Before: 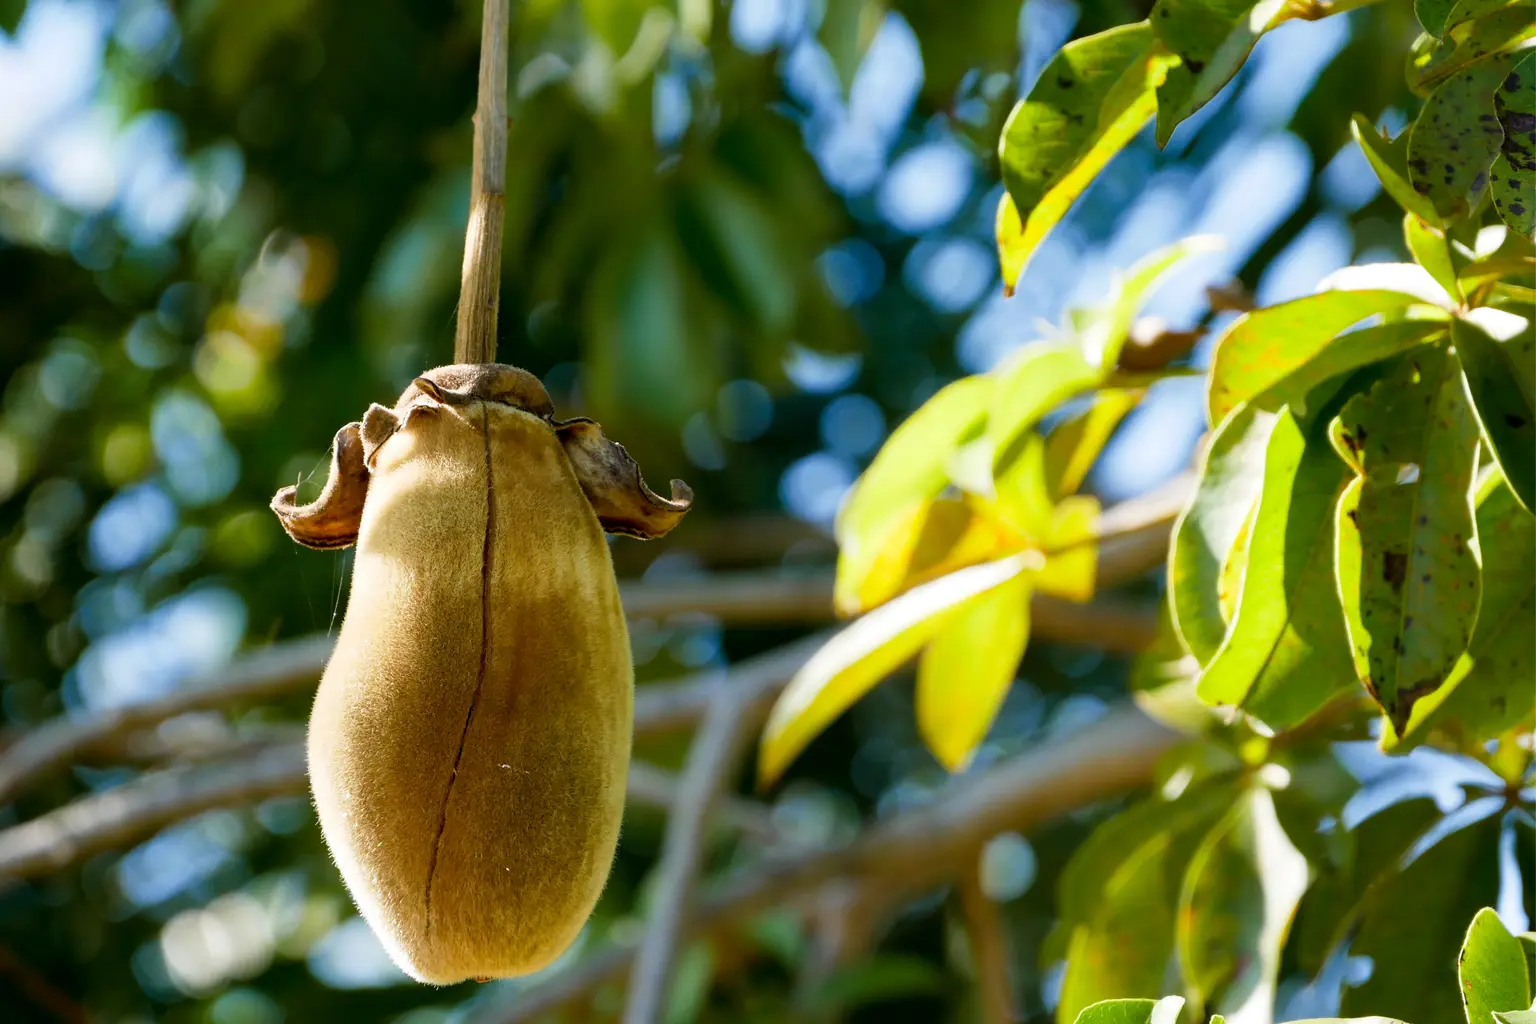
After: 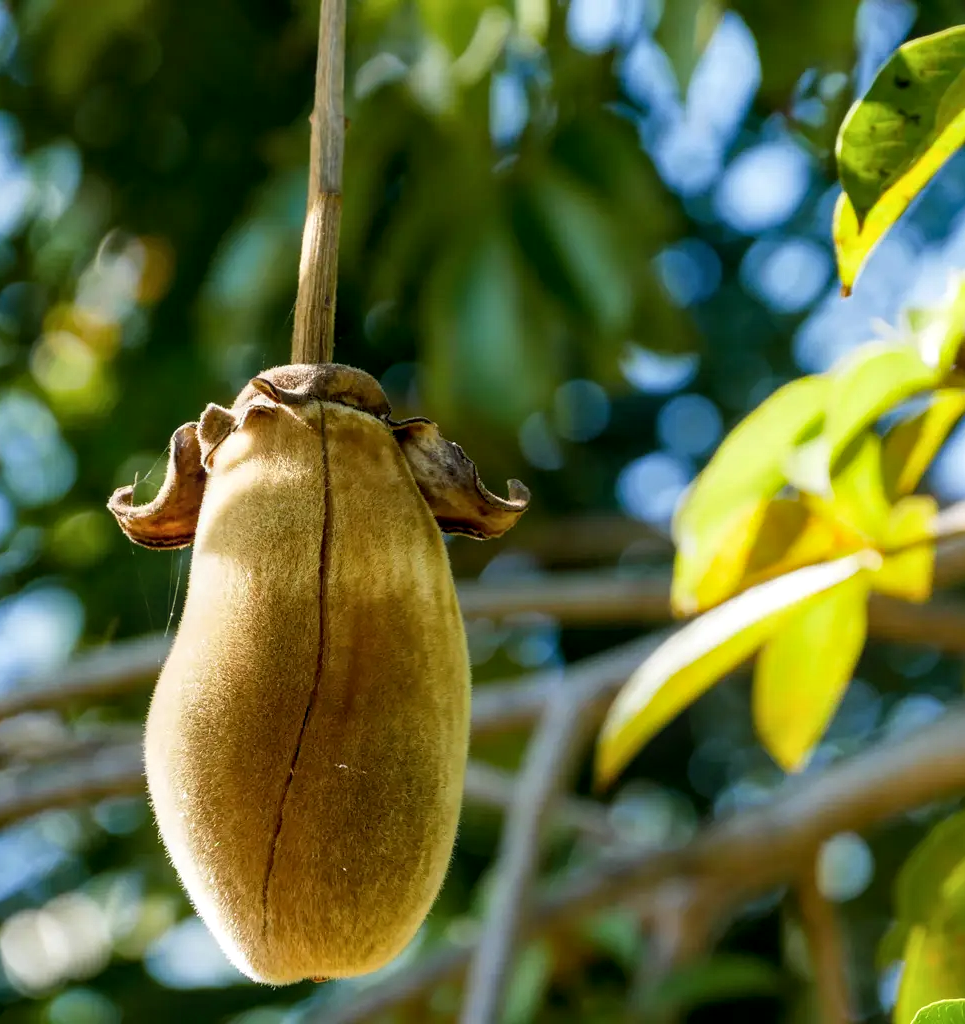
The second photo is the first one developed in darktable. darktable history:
crop: left 10.644%, right 26.528%
local contrast: on, module defaults
